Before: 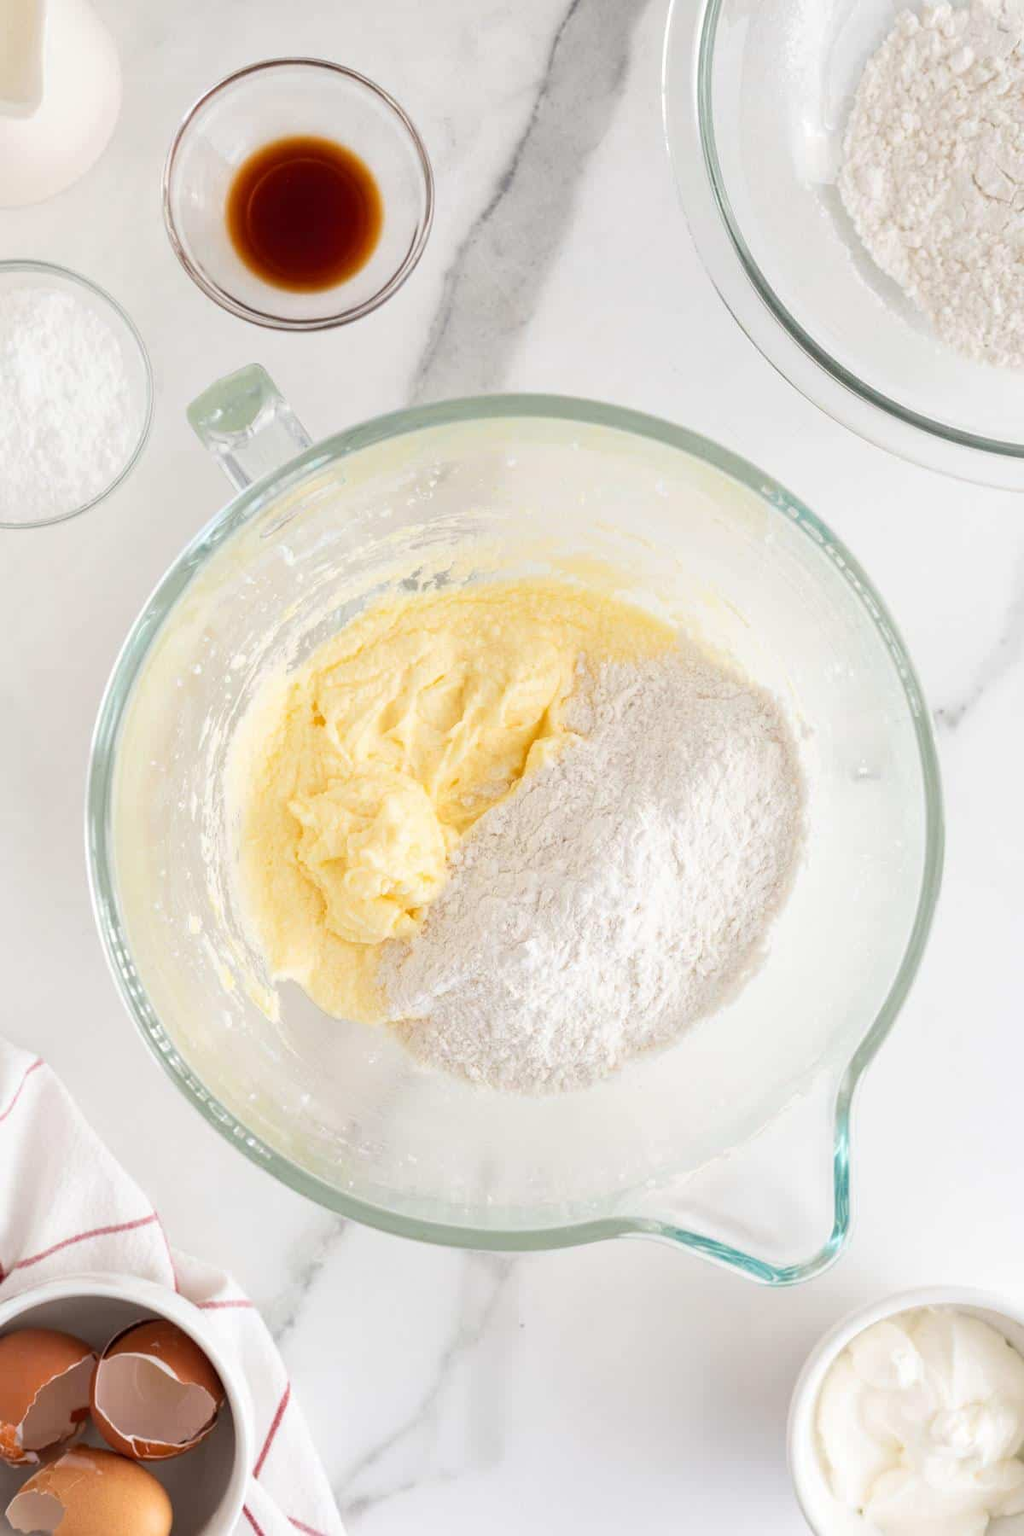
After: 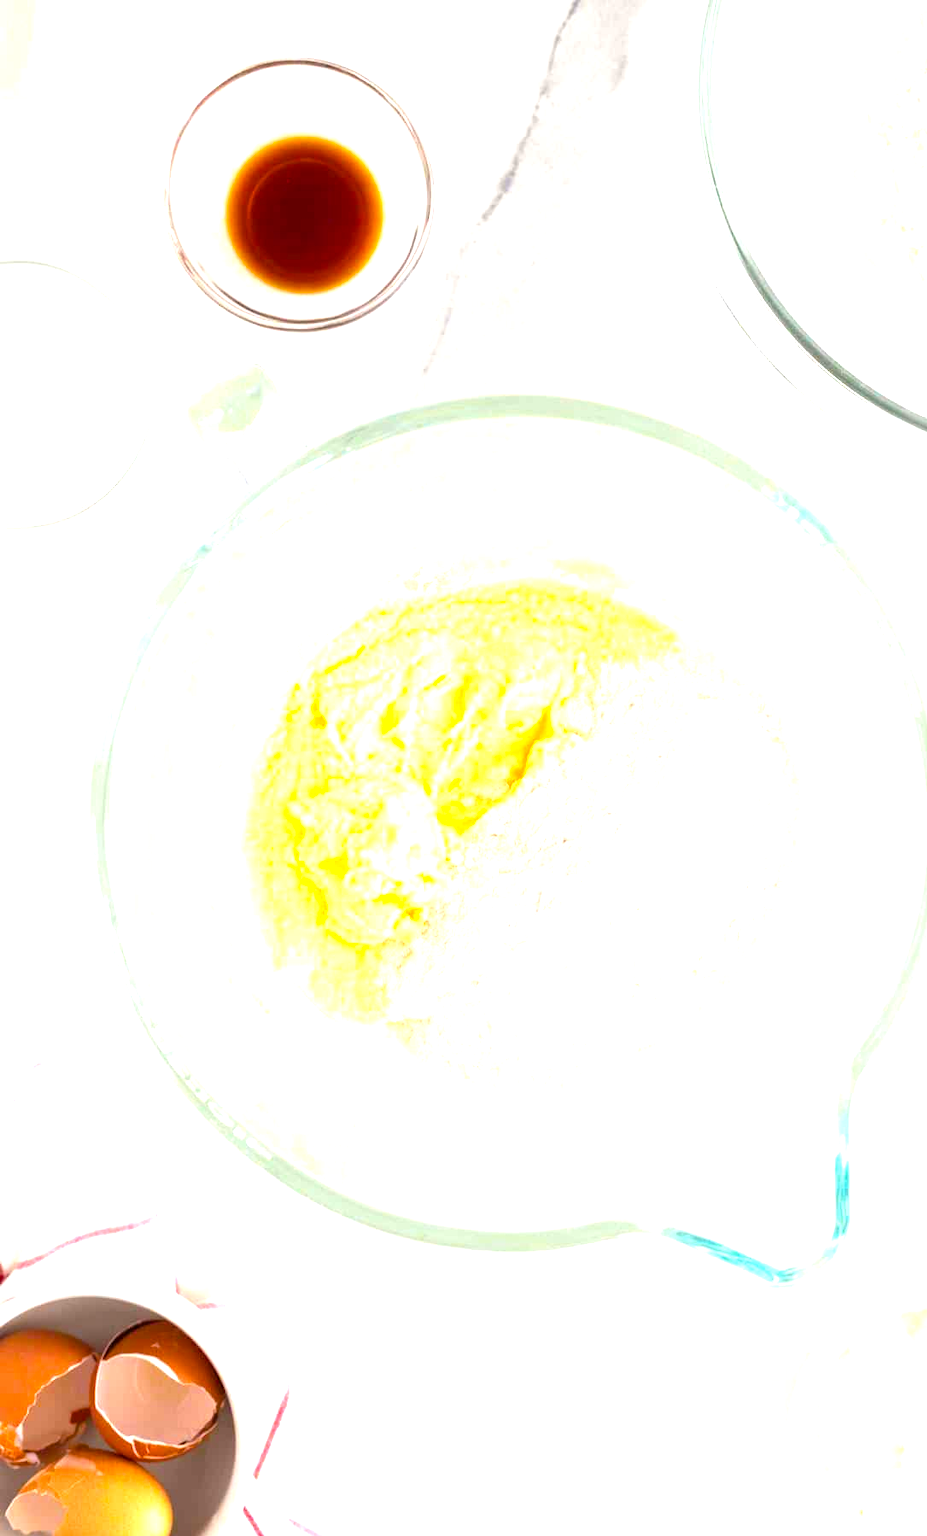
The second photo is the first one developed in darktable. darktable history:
crop: right 9.492%, bottom 0.043%
exposure: black level correction 0, exposure 1.199 EV, compensate highlight preservation false
color balance rgb: perceptual saturation grading › global saturation 29.742%, global vibrance 20%
